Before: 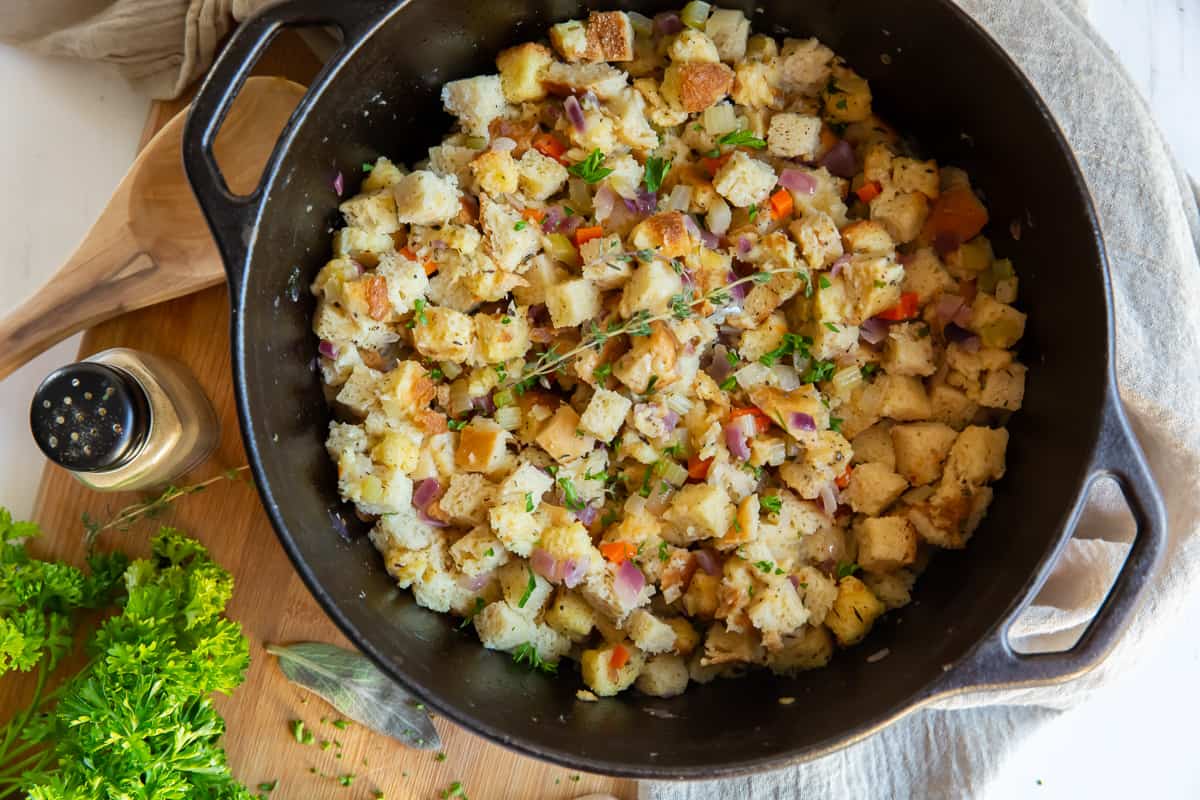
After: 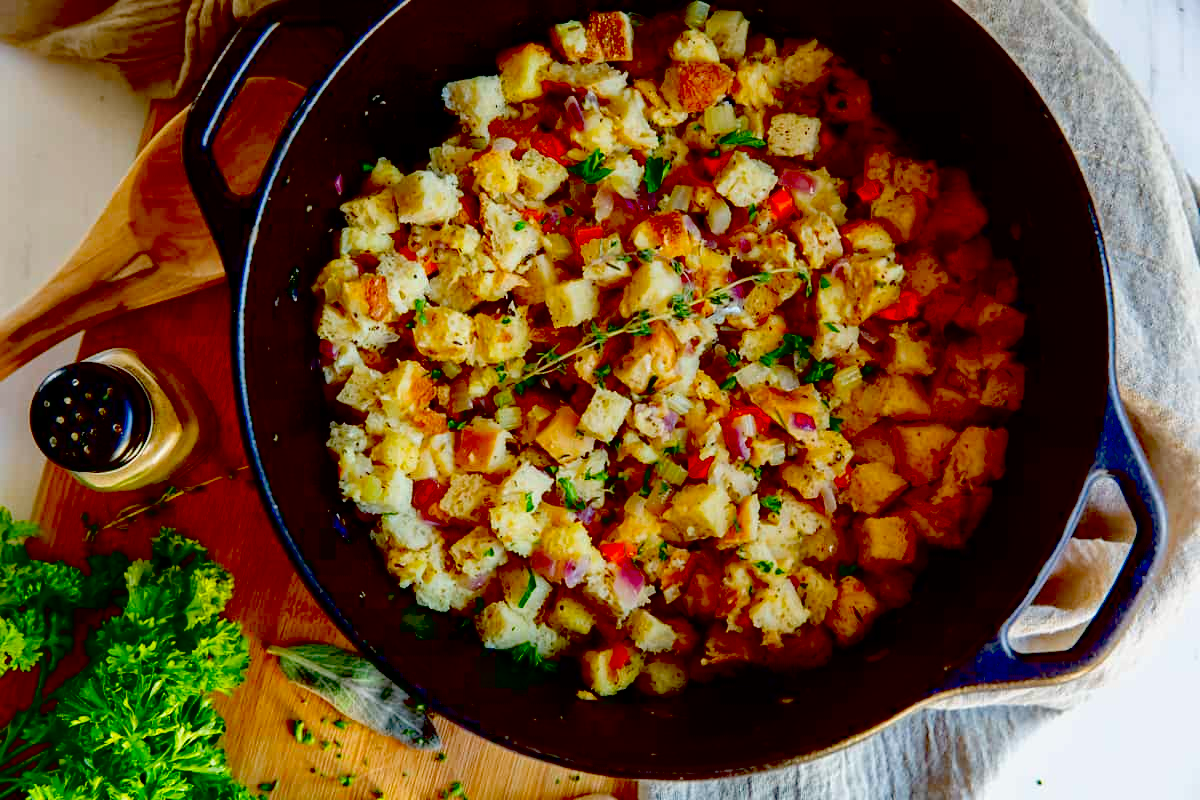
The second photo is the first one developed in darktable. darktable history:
haze removal: compatibility mode true, adaptive false
exposure: black level correction 0.098, exposure -0.086 EV, compensate exposure bias true, compensate highlight preservation false
contrast brightness saturation: saturation 0.183
